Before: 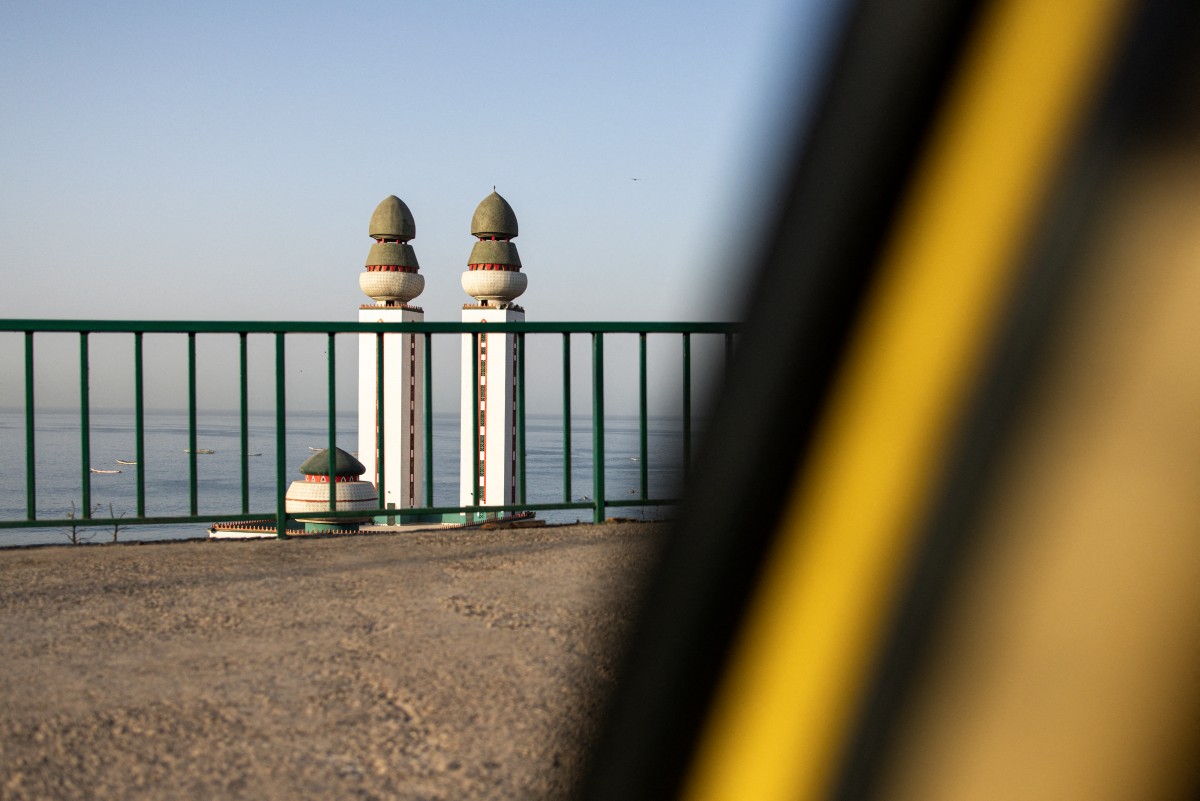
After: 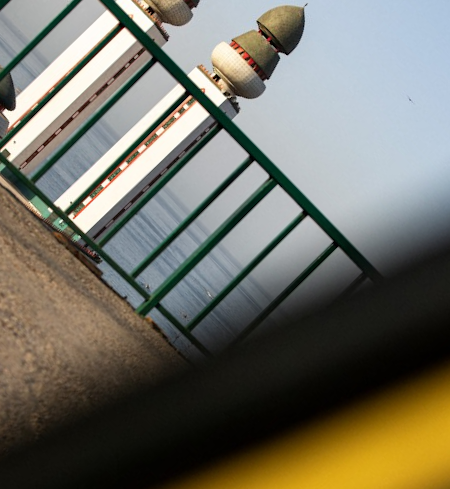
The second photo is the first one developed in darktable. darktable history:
crop and rotate: angle -45.7°, top 16.463%, right 0.848%, bottom 11.602%
